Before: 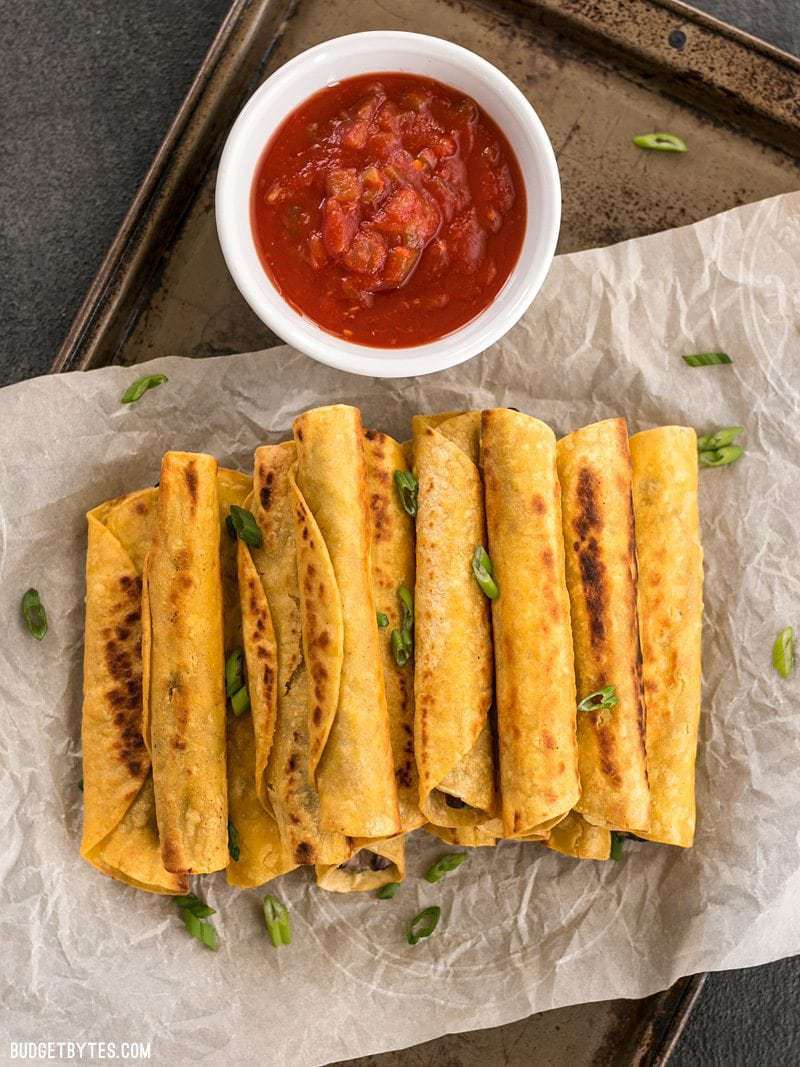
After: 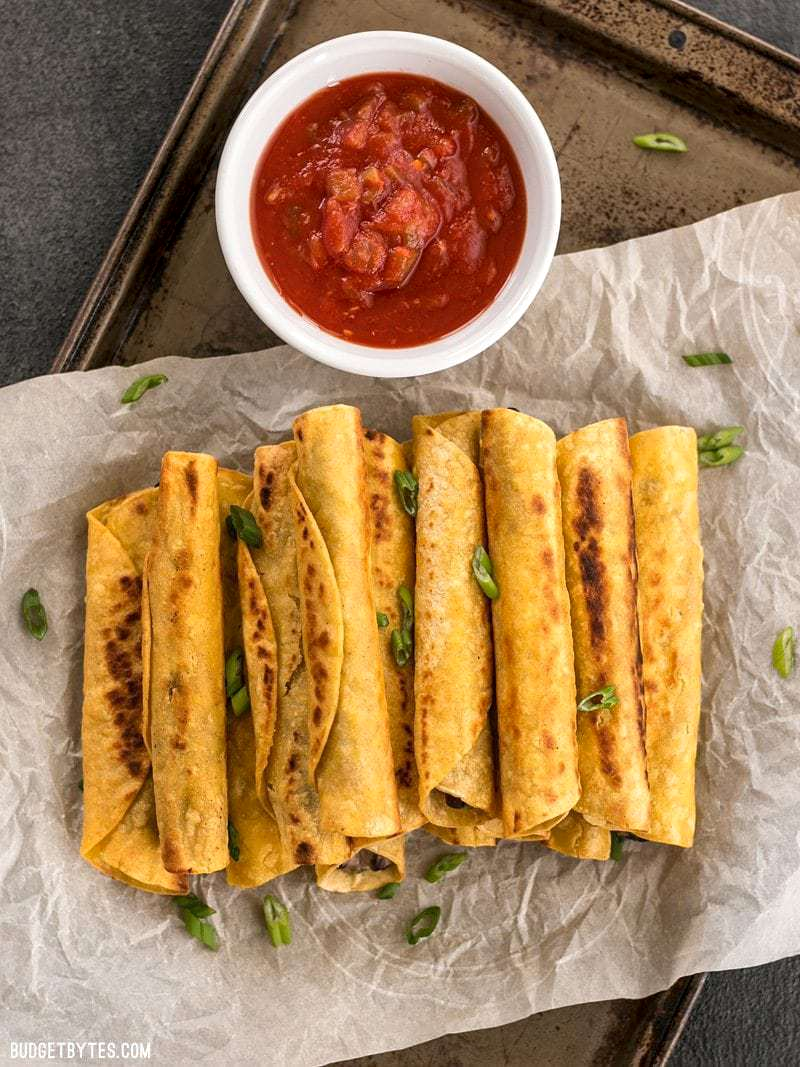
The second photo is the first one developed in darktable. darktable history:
local contrast: mode bilateral grid, contrast 21, coarseness 50, detail 119%, midtone range 0.2
